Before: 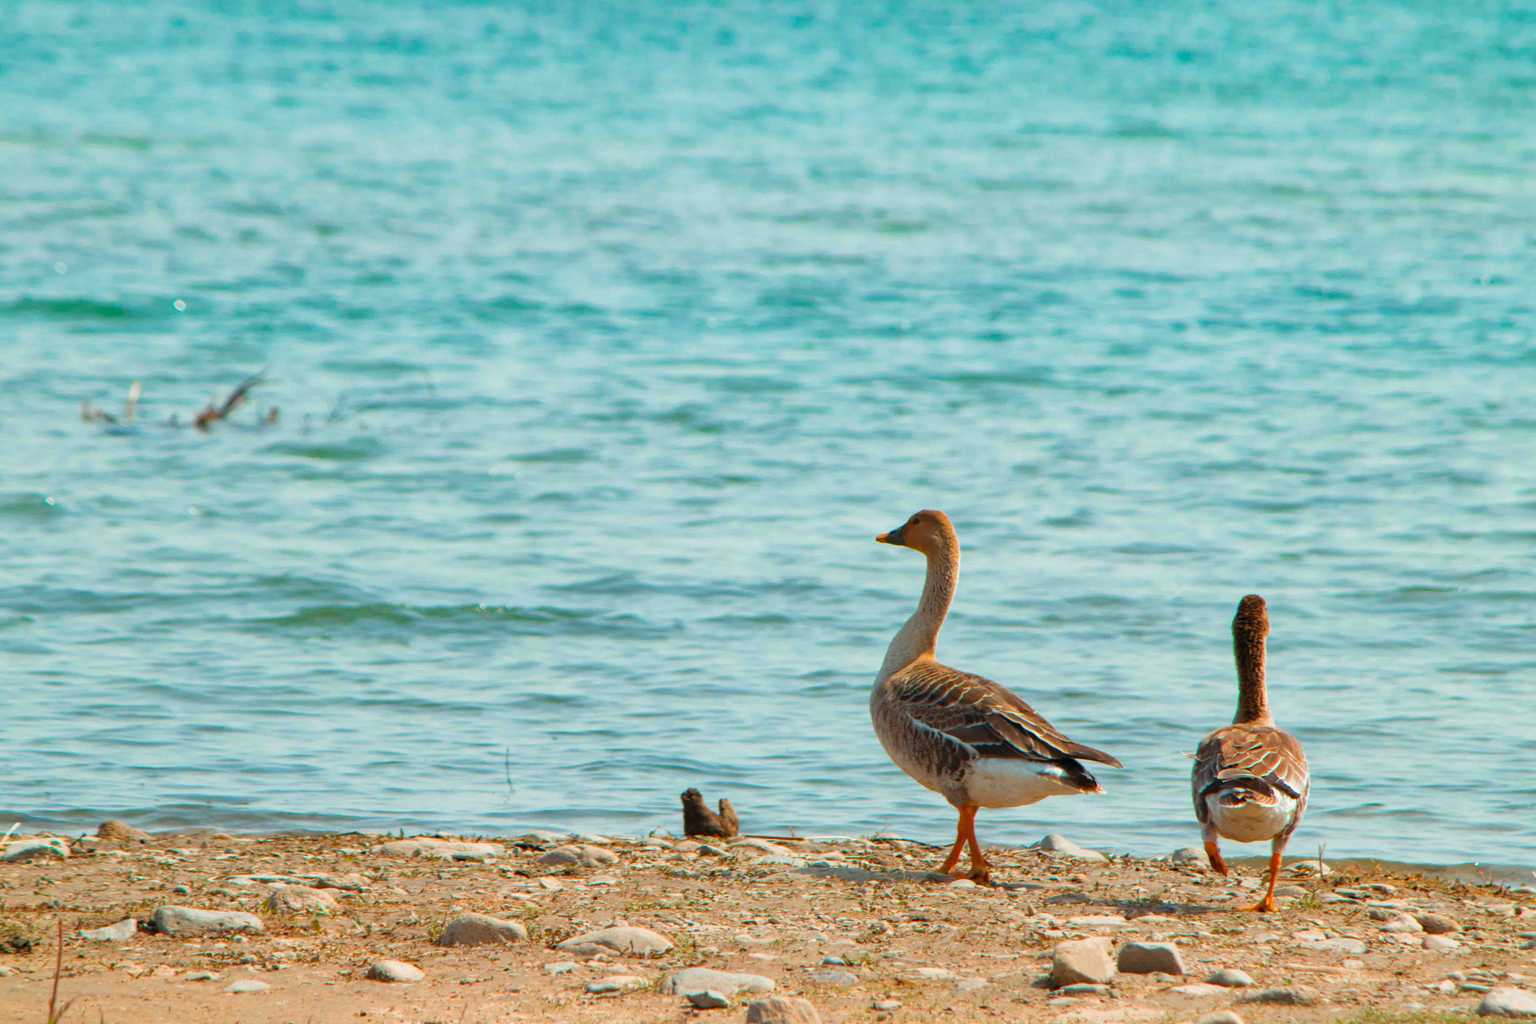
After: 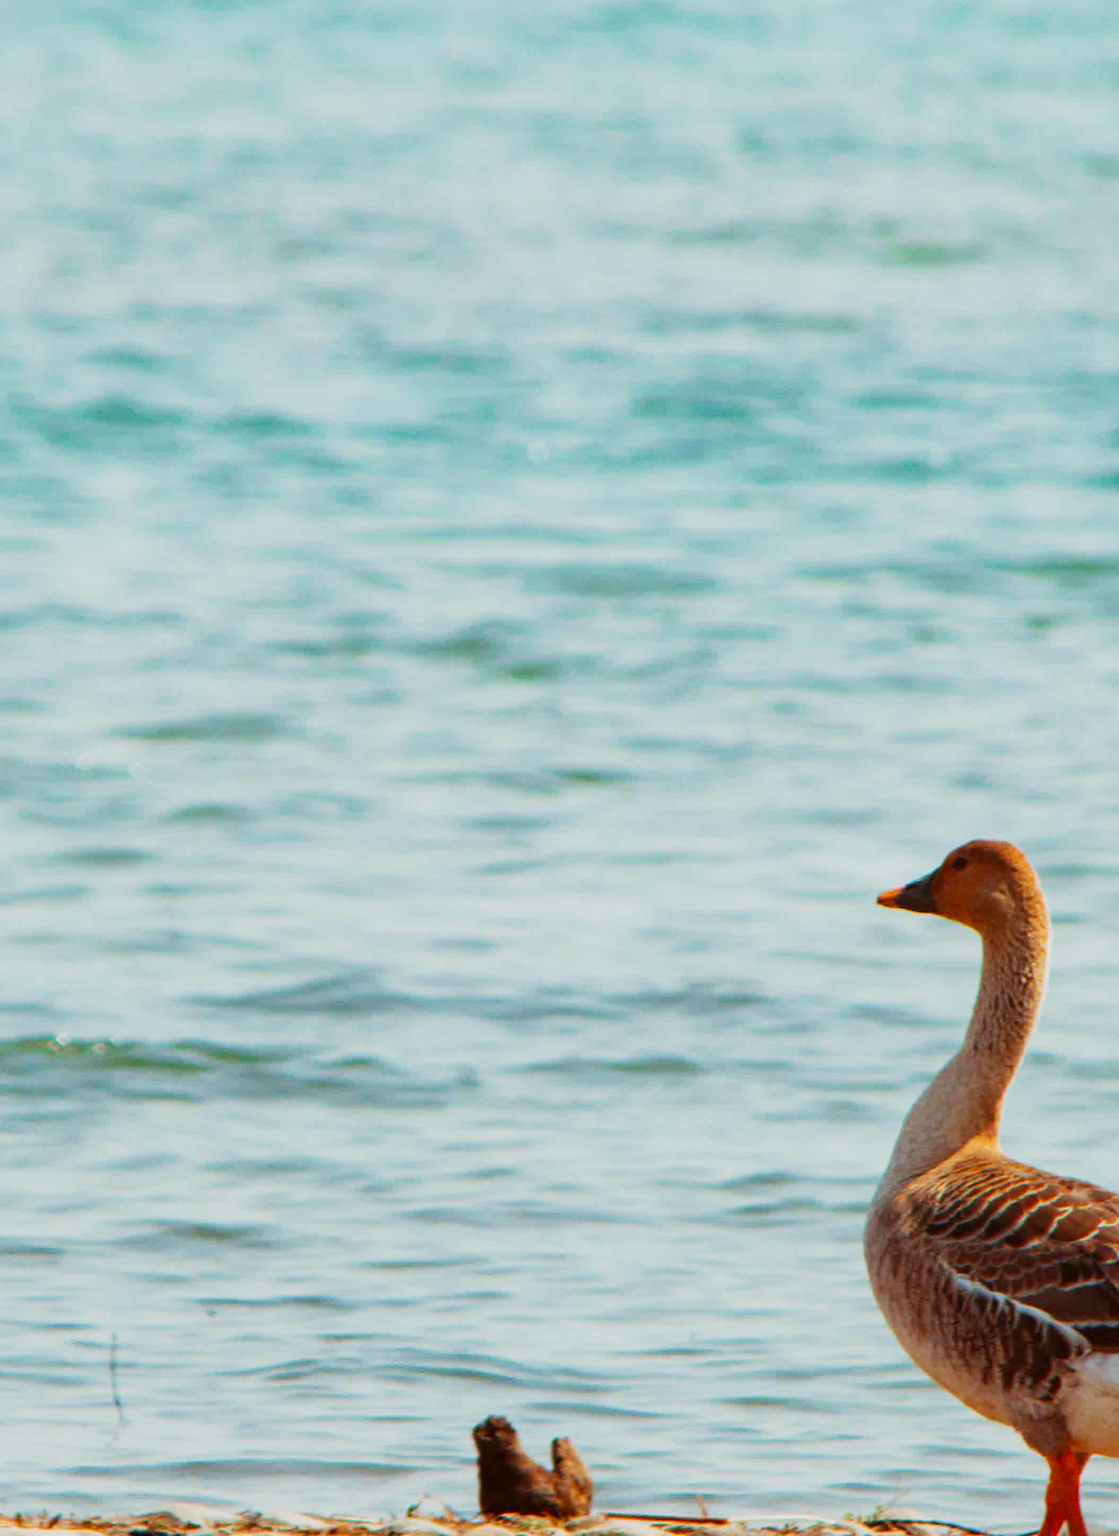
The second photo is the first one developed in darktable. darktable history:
crop and rotate: left 29.476%, top 10.214%, right 35.32%, bottom 17.333%
sigmoid: contrast 1.7, skew 0.1, preserve hue 0%, red attenuation 0.1, red rotation 0.035, green attenuation 0.1, green rotation -0.017, blue attenuation 0.15, blue rotation -0.052, base primaries Rec2020
rgb levels: mode RGB, independent channels, levels [[0, 0.474, 1], [0, 0.5, 1], [0, 0.5, 1]]
color balance: lift [1.004, 1.002, 1.002, 0.998], gamma [1, 1.007, 1.002, 0.993], gain [1, 0.977, 1.013, 1.023], contrast -3.64%
